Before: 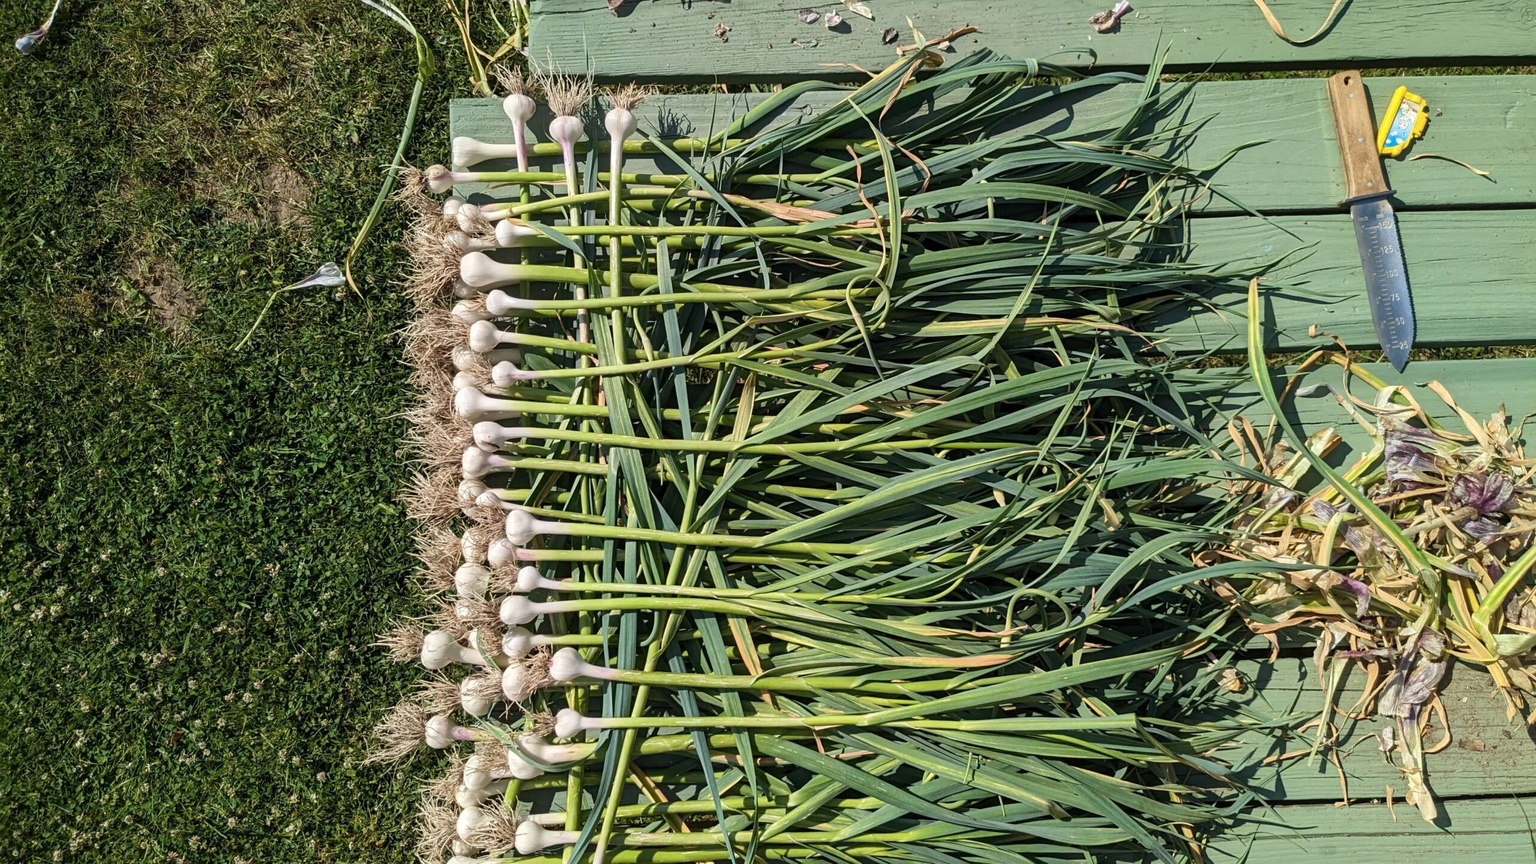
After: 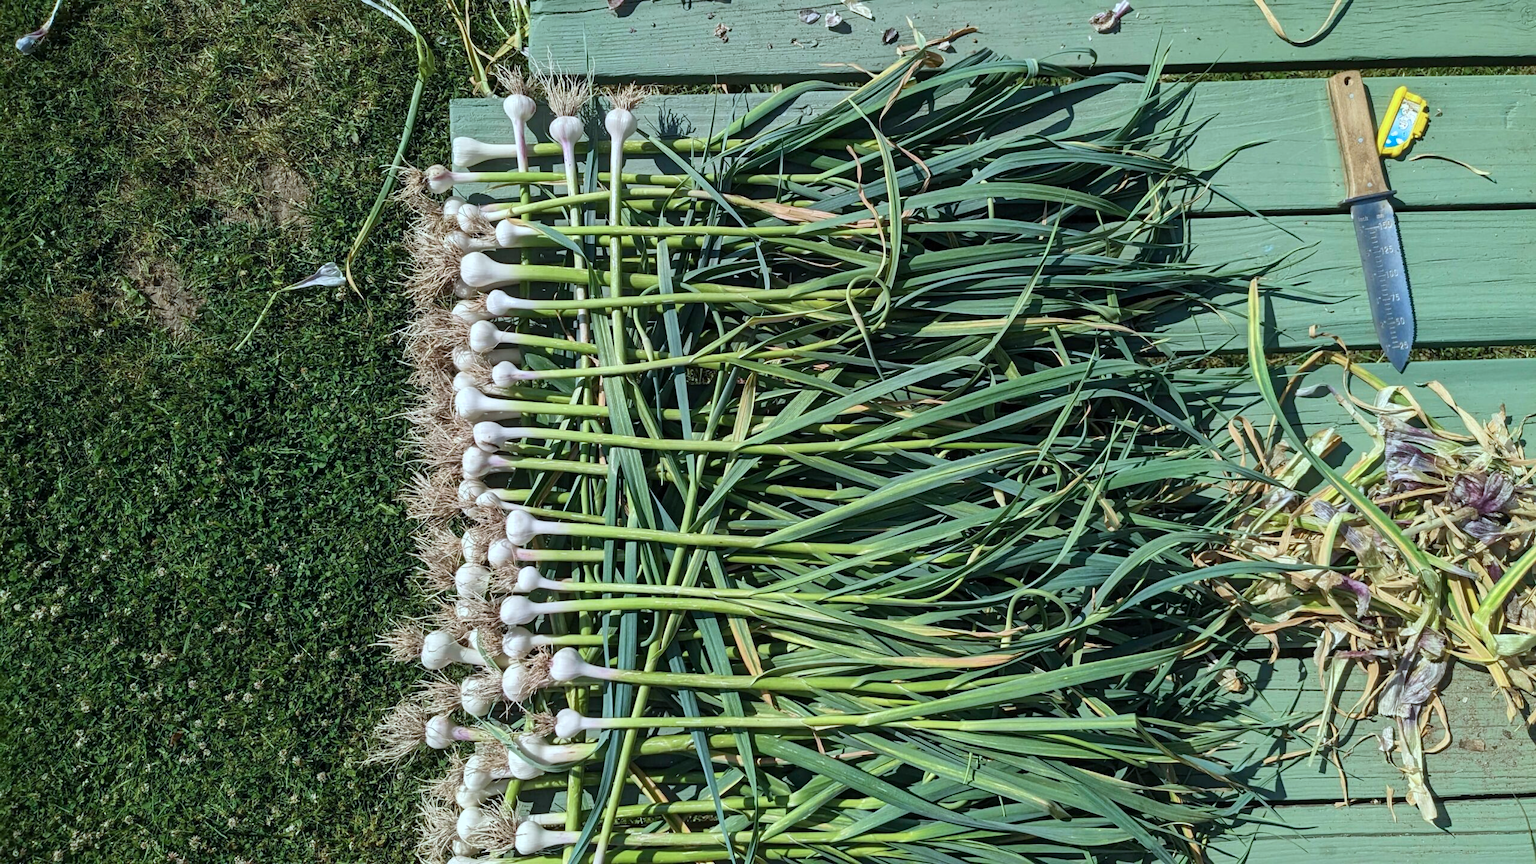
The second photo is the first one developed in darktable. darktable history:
white balance: red 1, blue 1
color calibration: illuminant F (fluorescent), F source F9 (Cool White Deluxe 4150 K) – high CRI, x 0.374, y 0.373, temperature 4158.34 K
